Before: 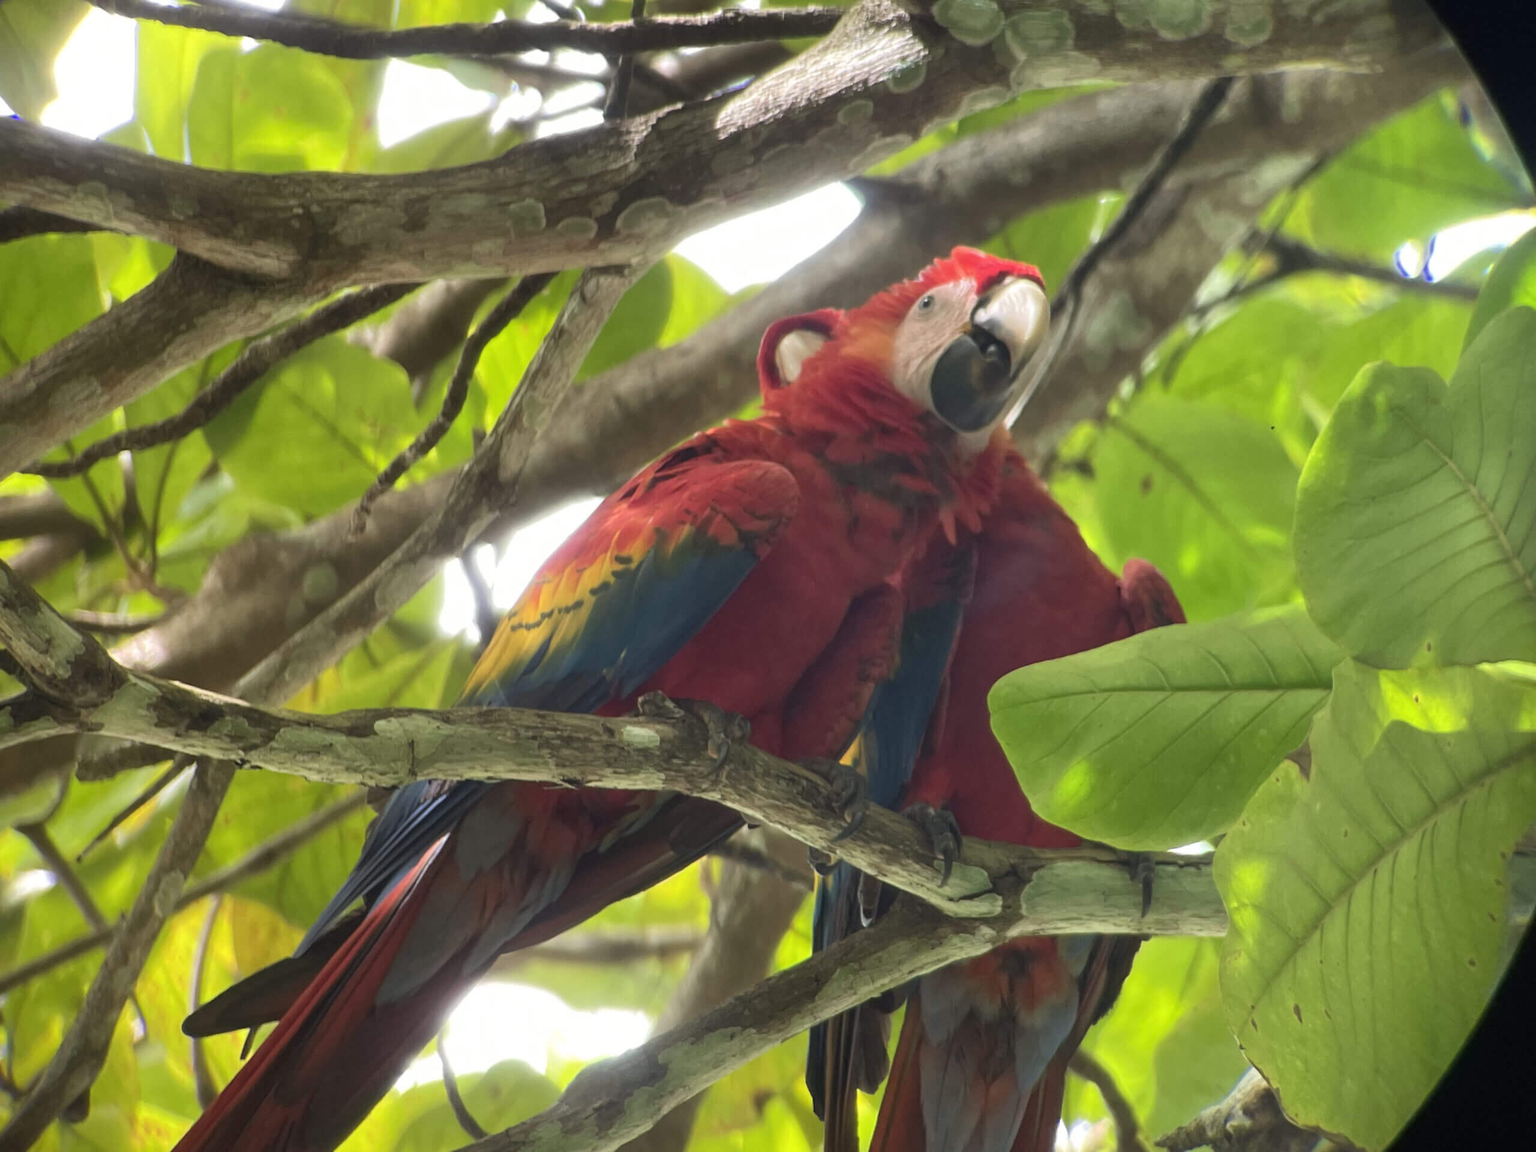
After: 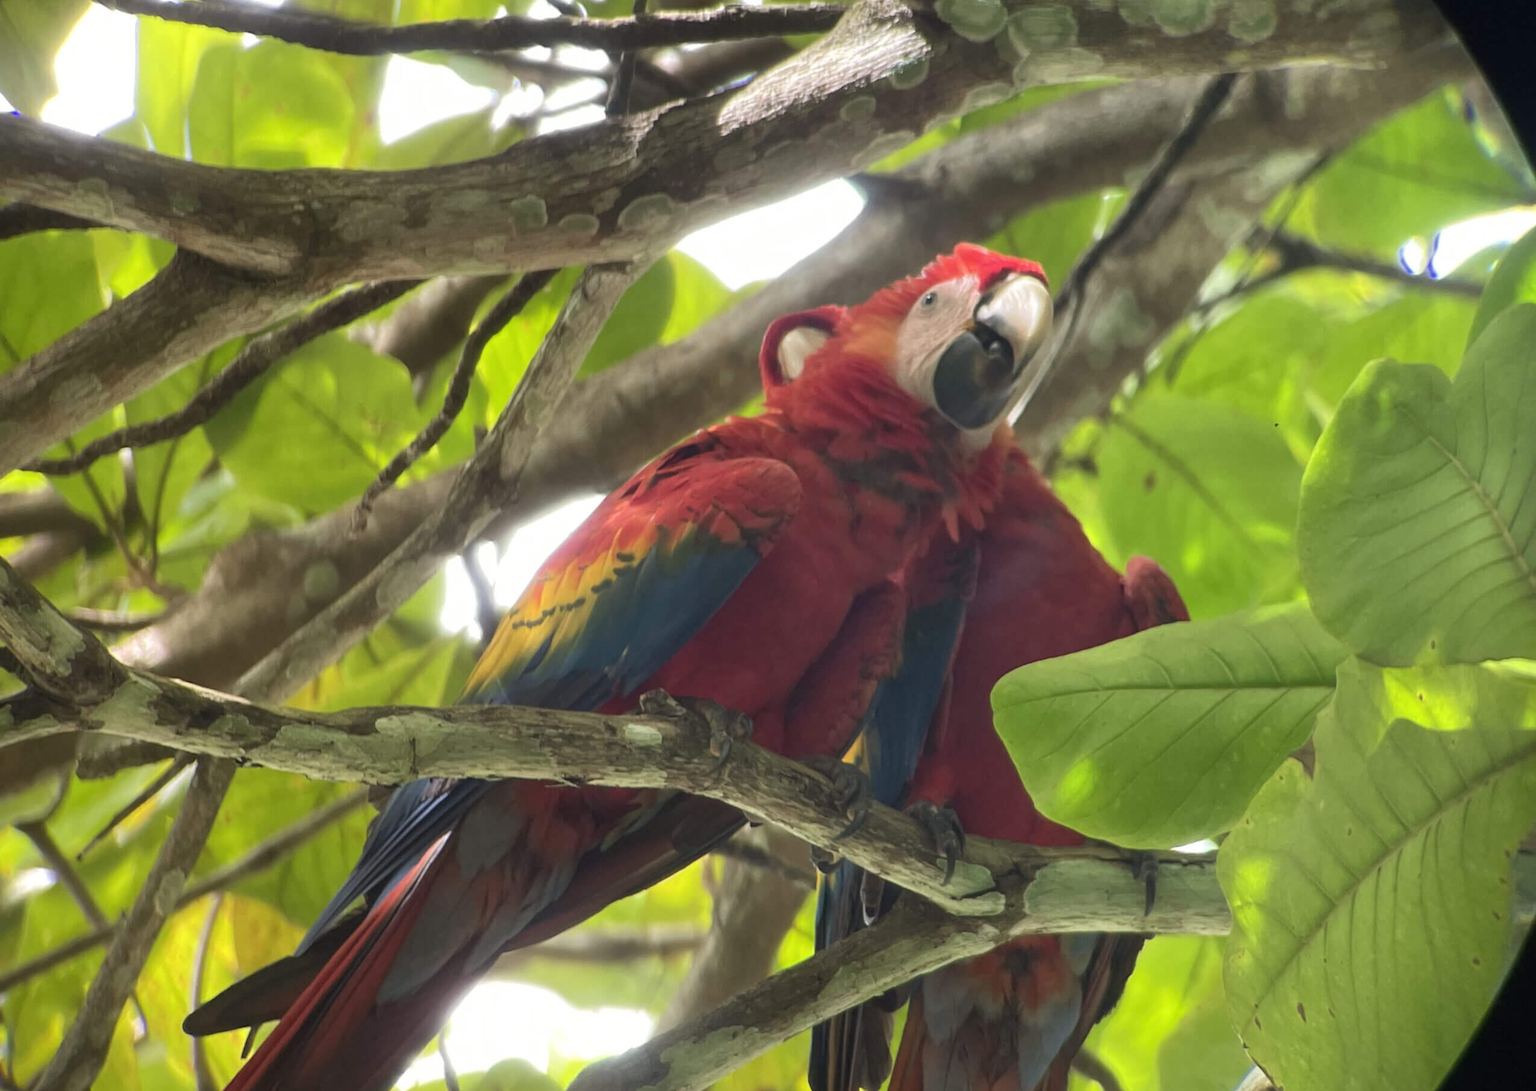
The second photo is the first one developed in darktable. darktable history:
crop: top 0.376%, right 0.263%, bottom 5.07%
